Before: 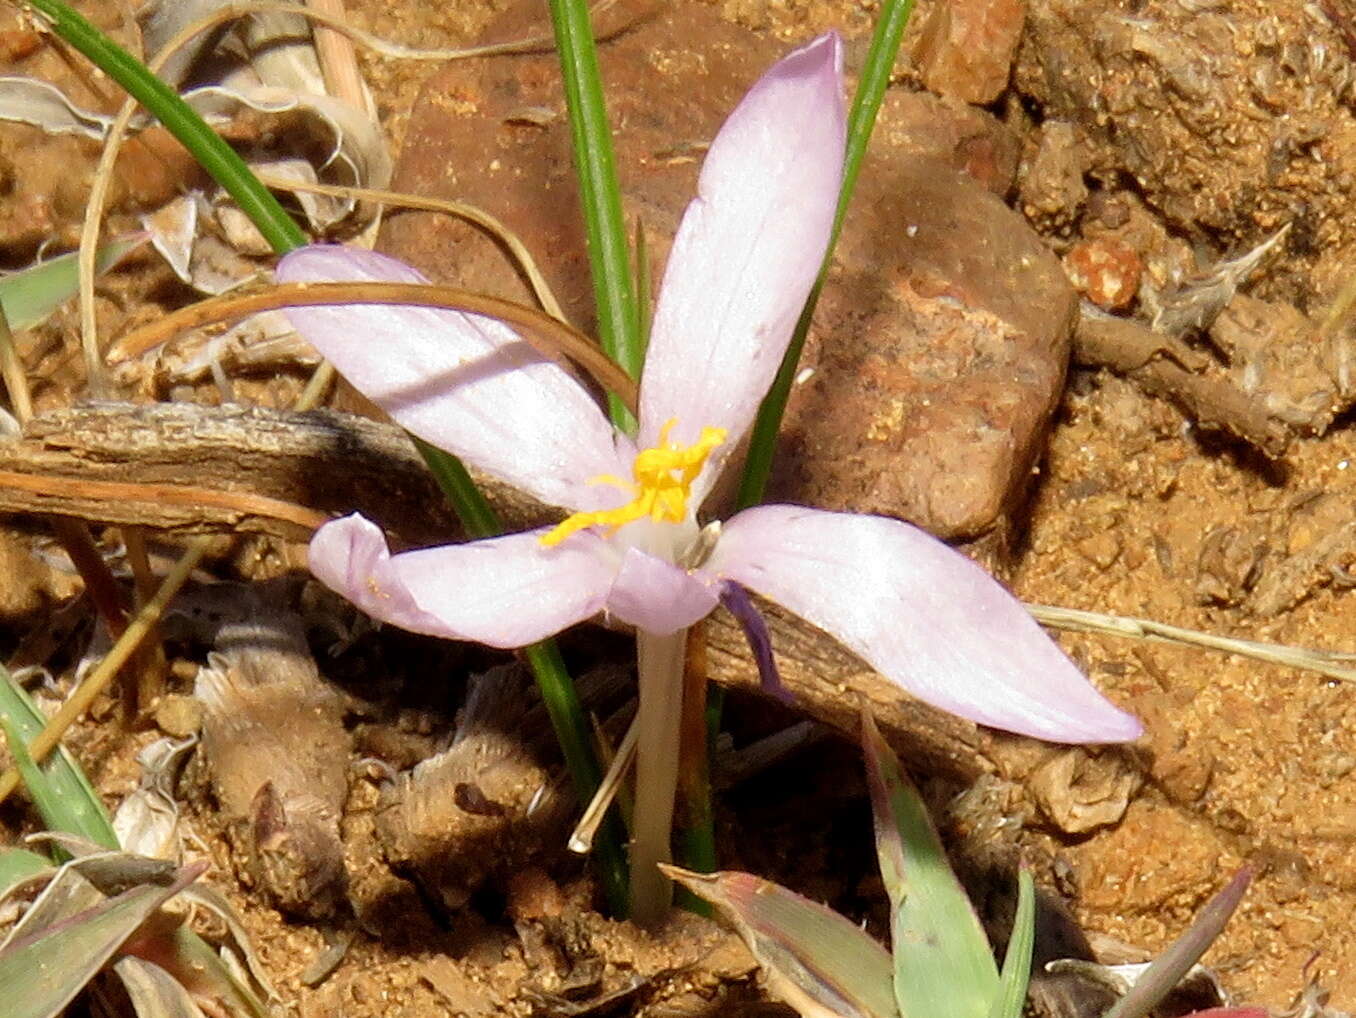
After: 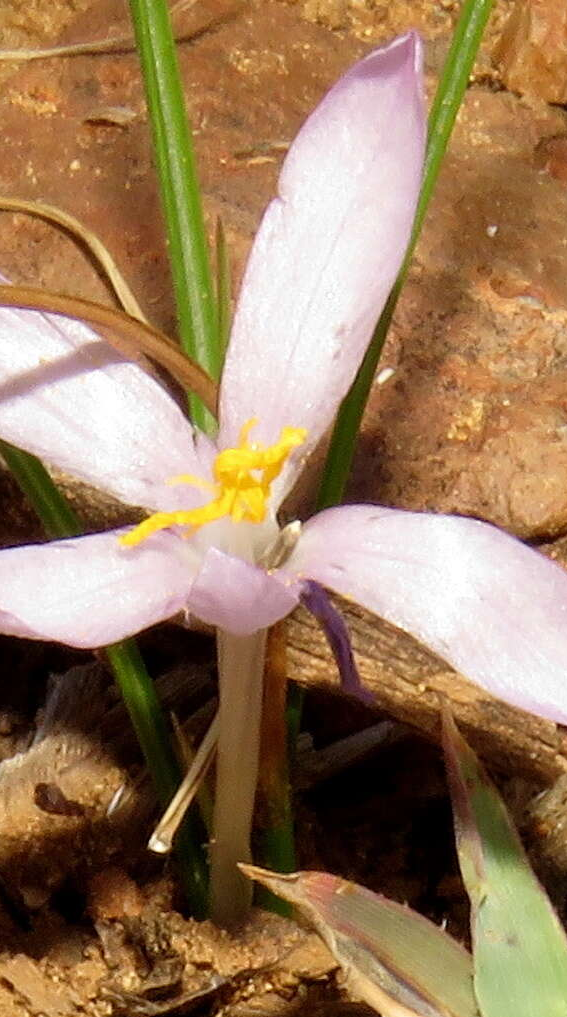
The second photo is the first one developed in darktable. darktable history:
tone equalizer: edges refinement/feathering 500, mask exposure compensation -1.57 EV, preserve details no
crop: left 30.984%, right 27.132%
